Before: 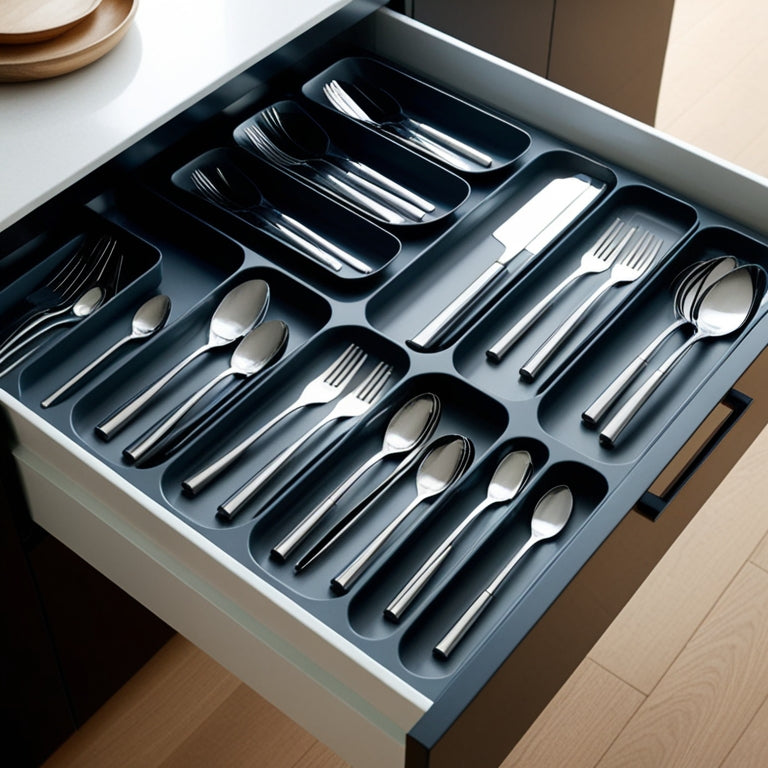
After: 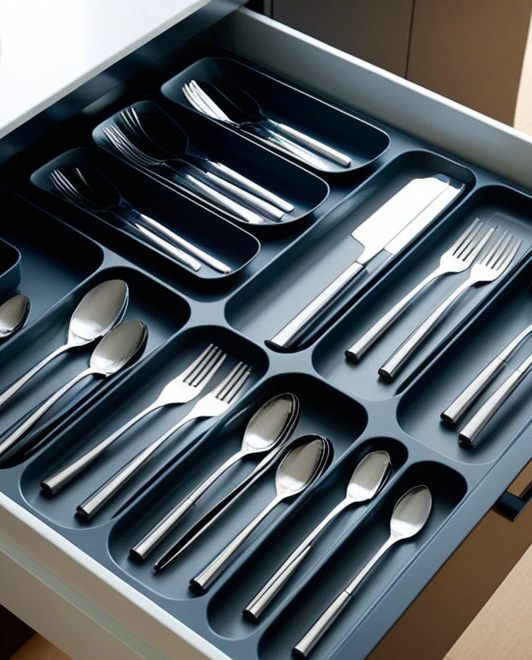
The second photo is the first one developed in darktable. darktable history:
crop: left 18.479%, right 12.2%, bottom 13.971%
exposure: black level correction 0, compensate exposure bias true, compensate highlight preservation false
contrast brightness saturation: saturation 0.18
